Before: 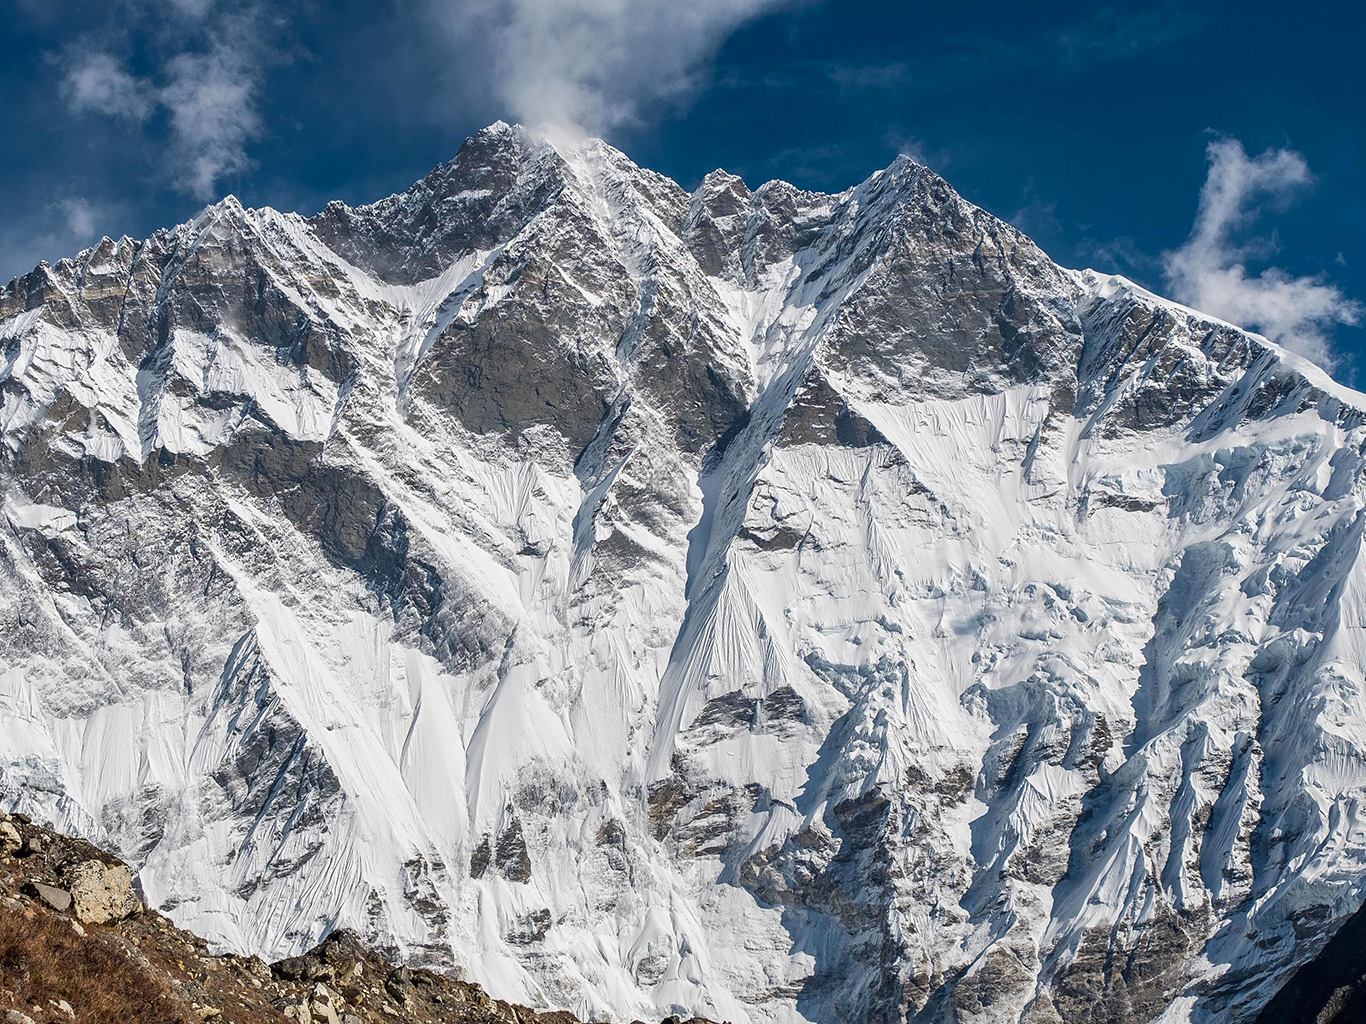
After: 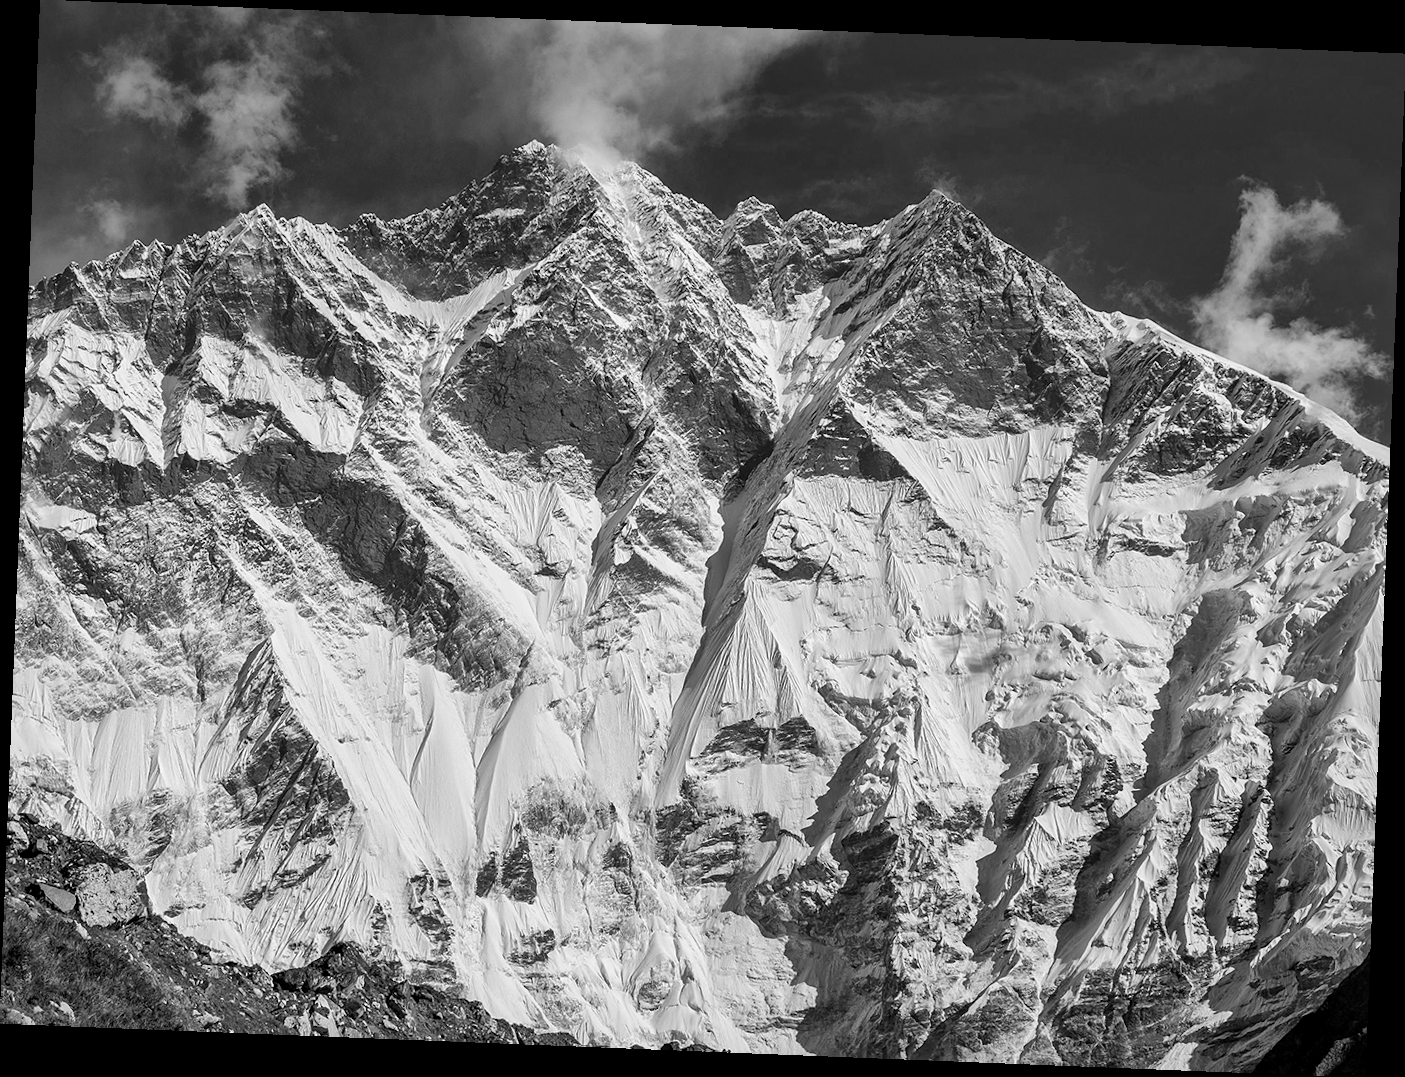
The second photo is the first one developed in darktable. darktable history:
sharpen: radius 2.883, amount 0.868, threshold 47.523
monochrome: a -74.22, b 78.2
local contrast: mode bilateral grid, contrast 50, coarseness 50, detail 150%, midtone range 0.2
rotate and perspective: rotation 2.27°, automatic cropping off
